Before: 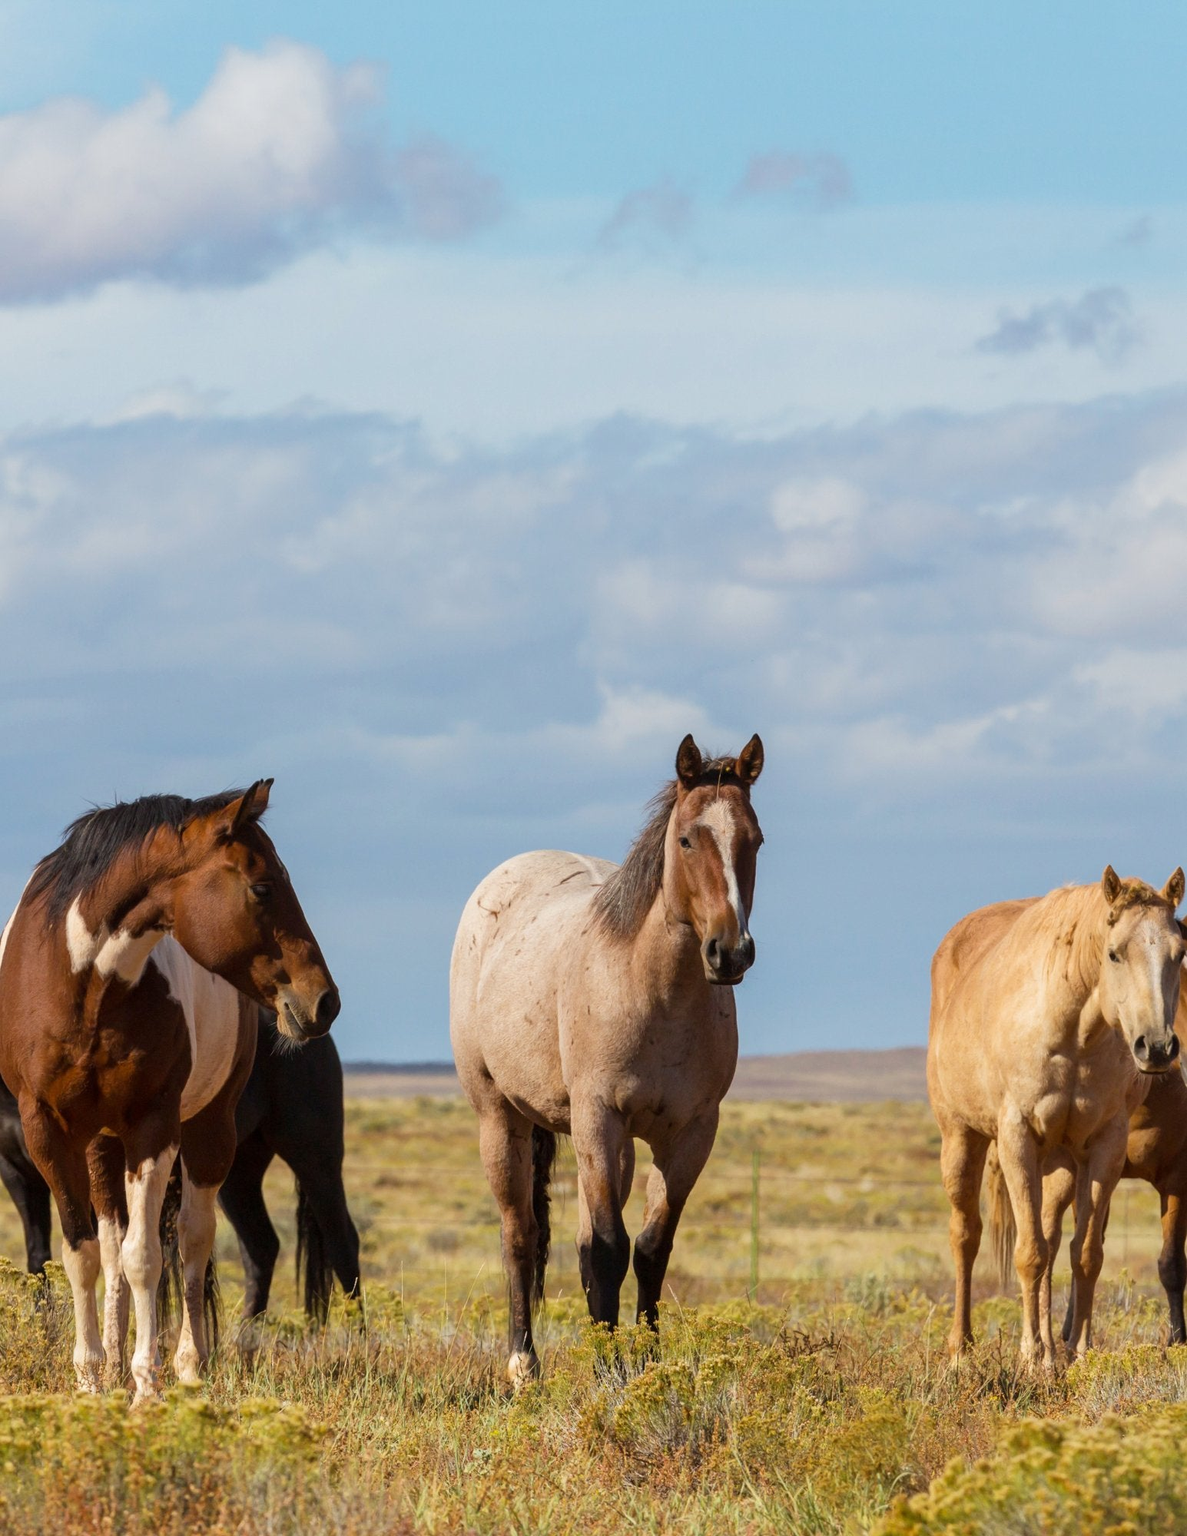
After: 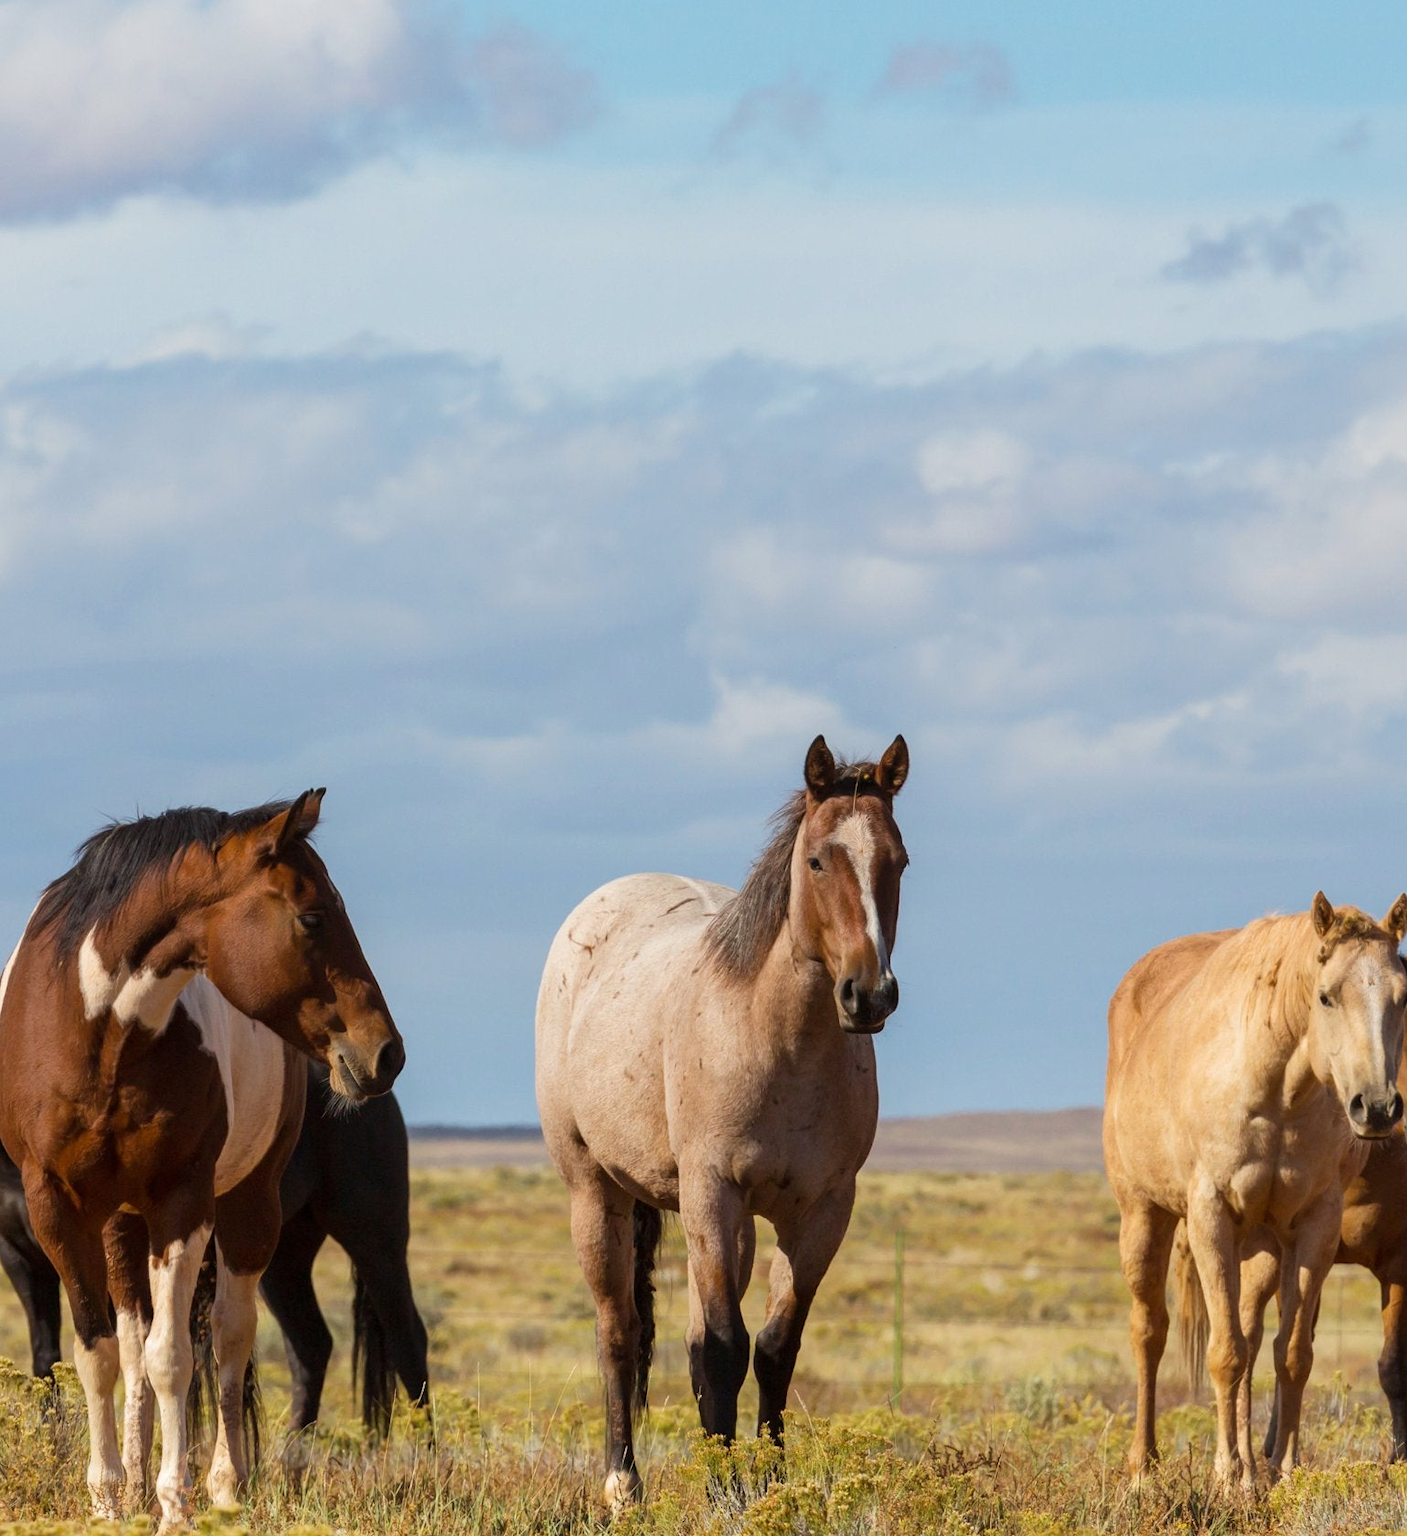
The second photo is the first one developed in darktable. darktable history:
crop: top 7.625%, bottom 8.027%
tone equalizer: on, module defaults
